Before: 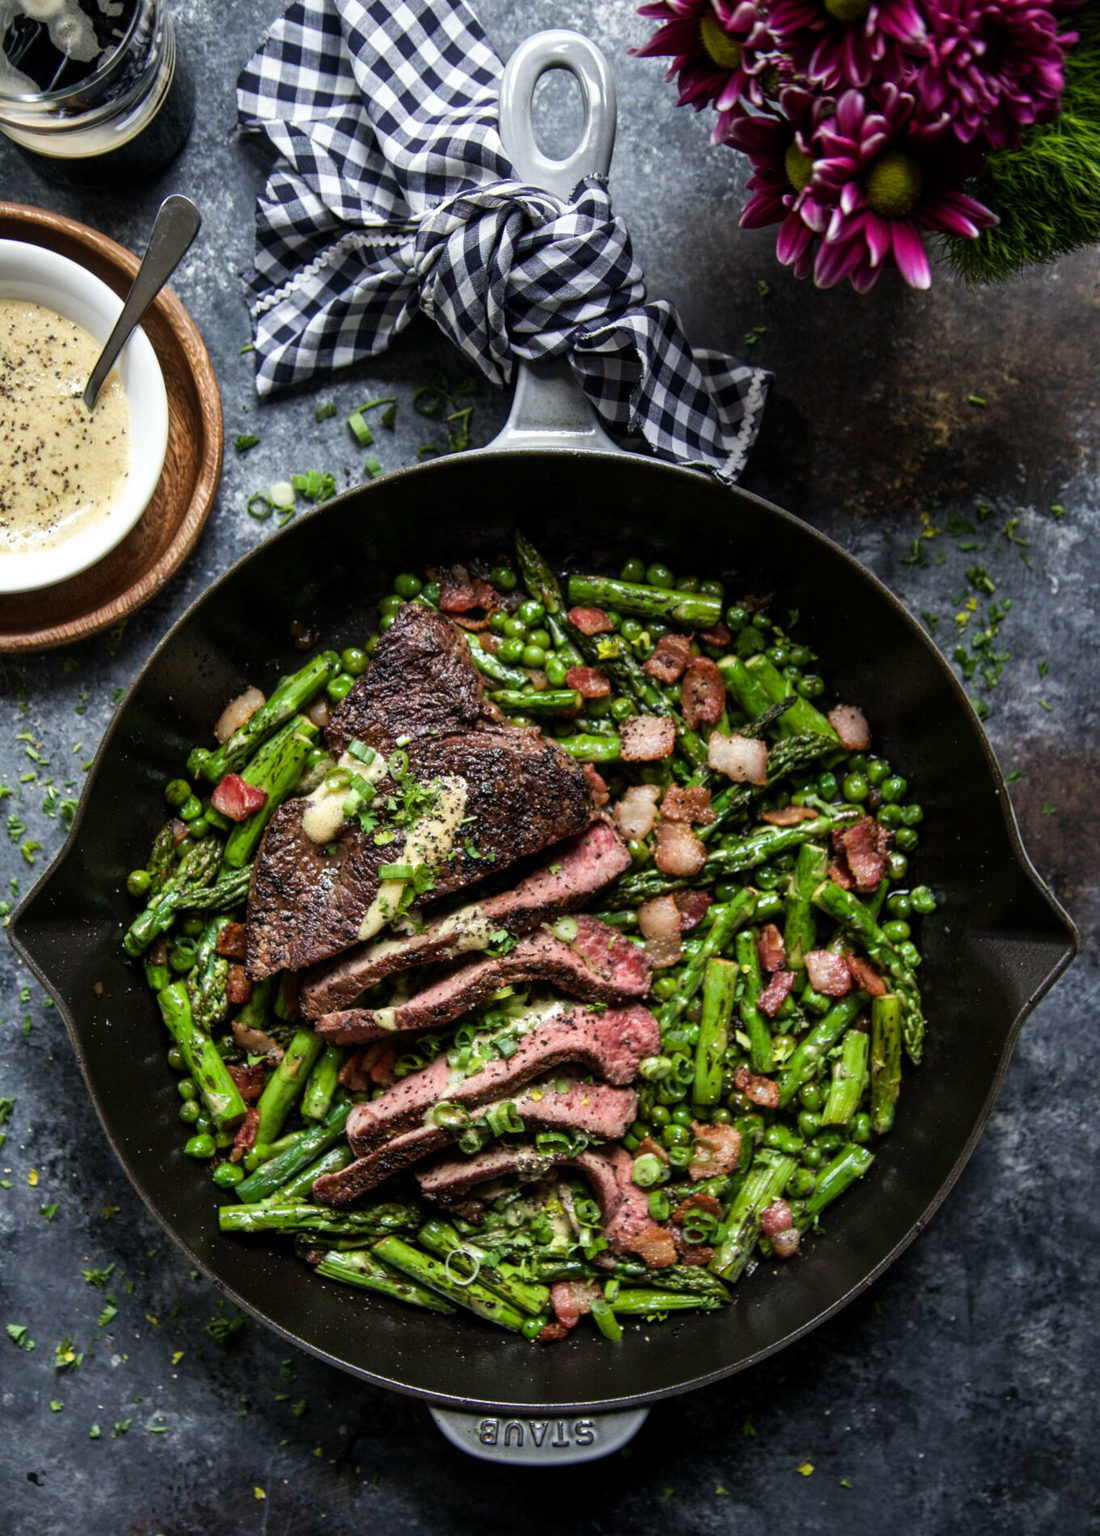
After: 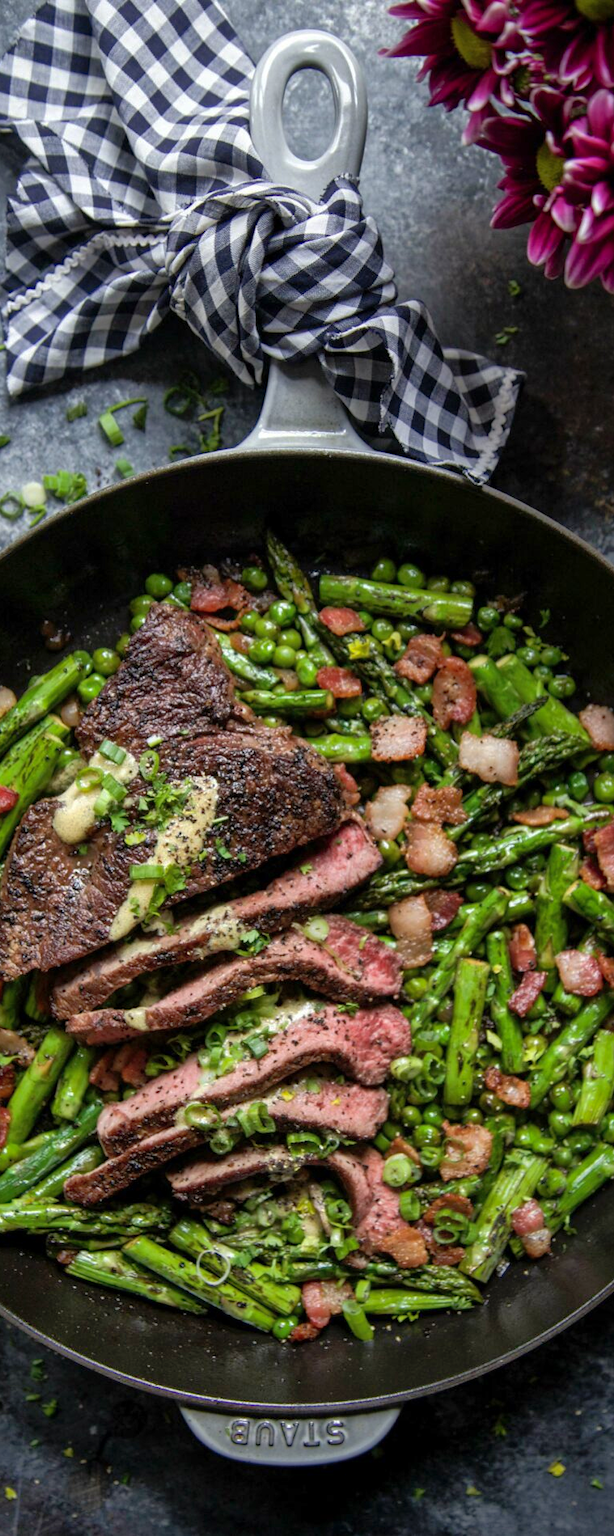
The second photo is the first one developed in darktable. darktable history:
shadows and highlights: on, module defaults
crop and rotate: left 22.709%, right 21.36%
